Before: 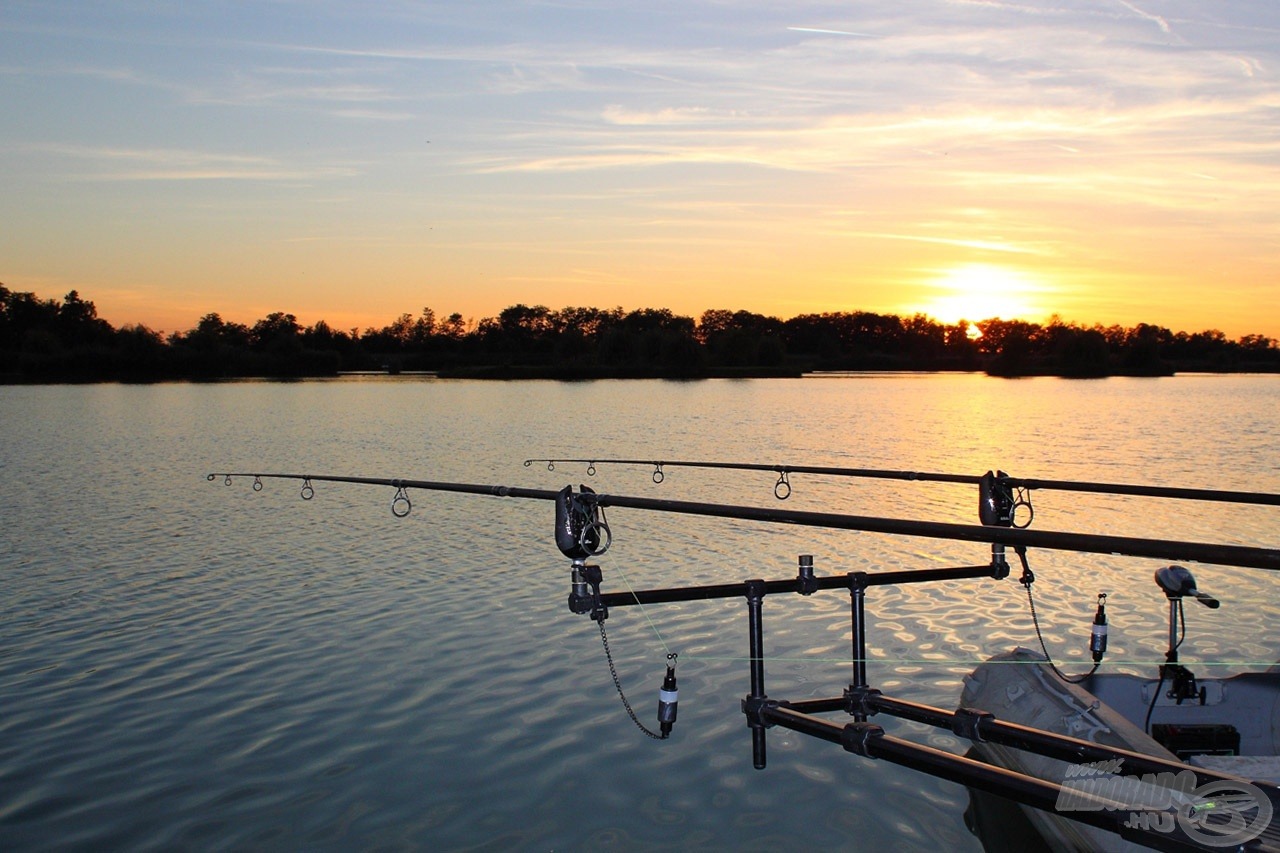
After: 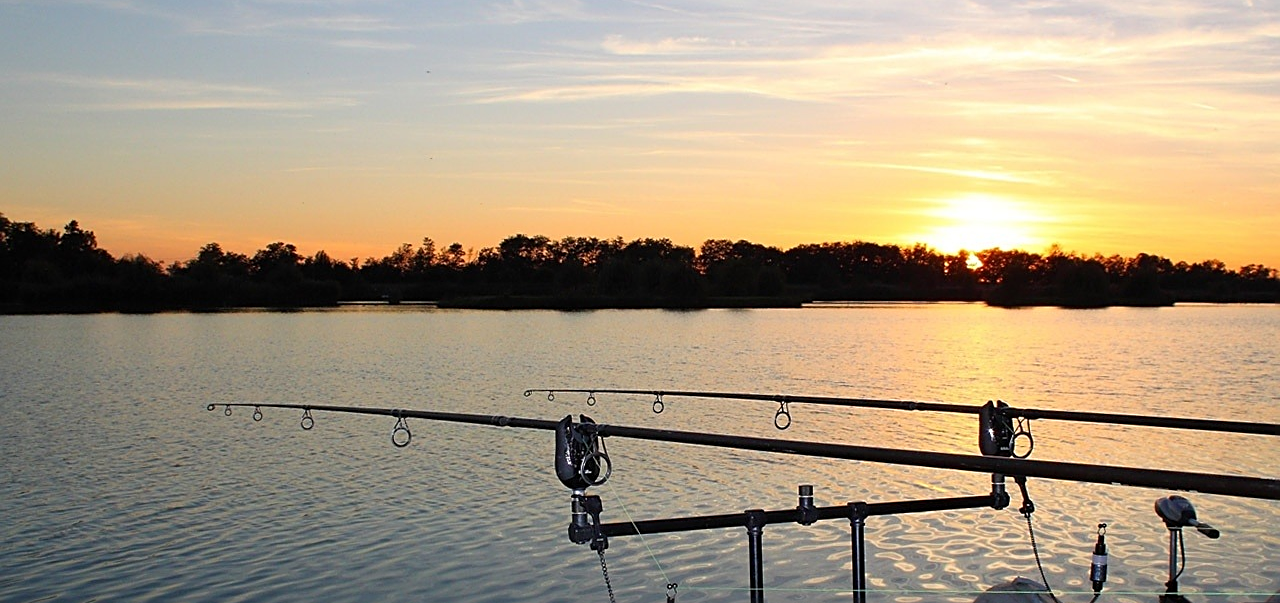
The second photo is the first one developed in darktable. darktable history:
crop and rotate: top 8.293%, bottom 20.996%
sharpen: on, module defaults
